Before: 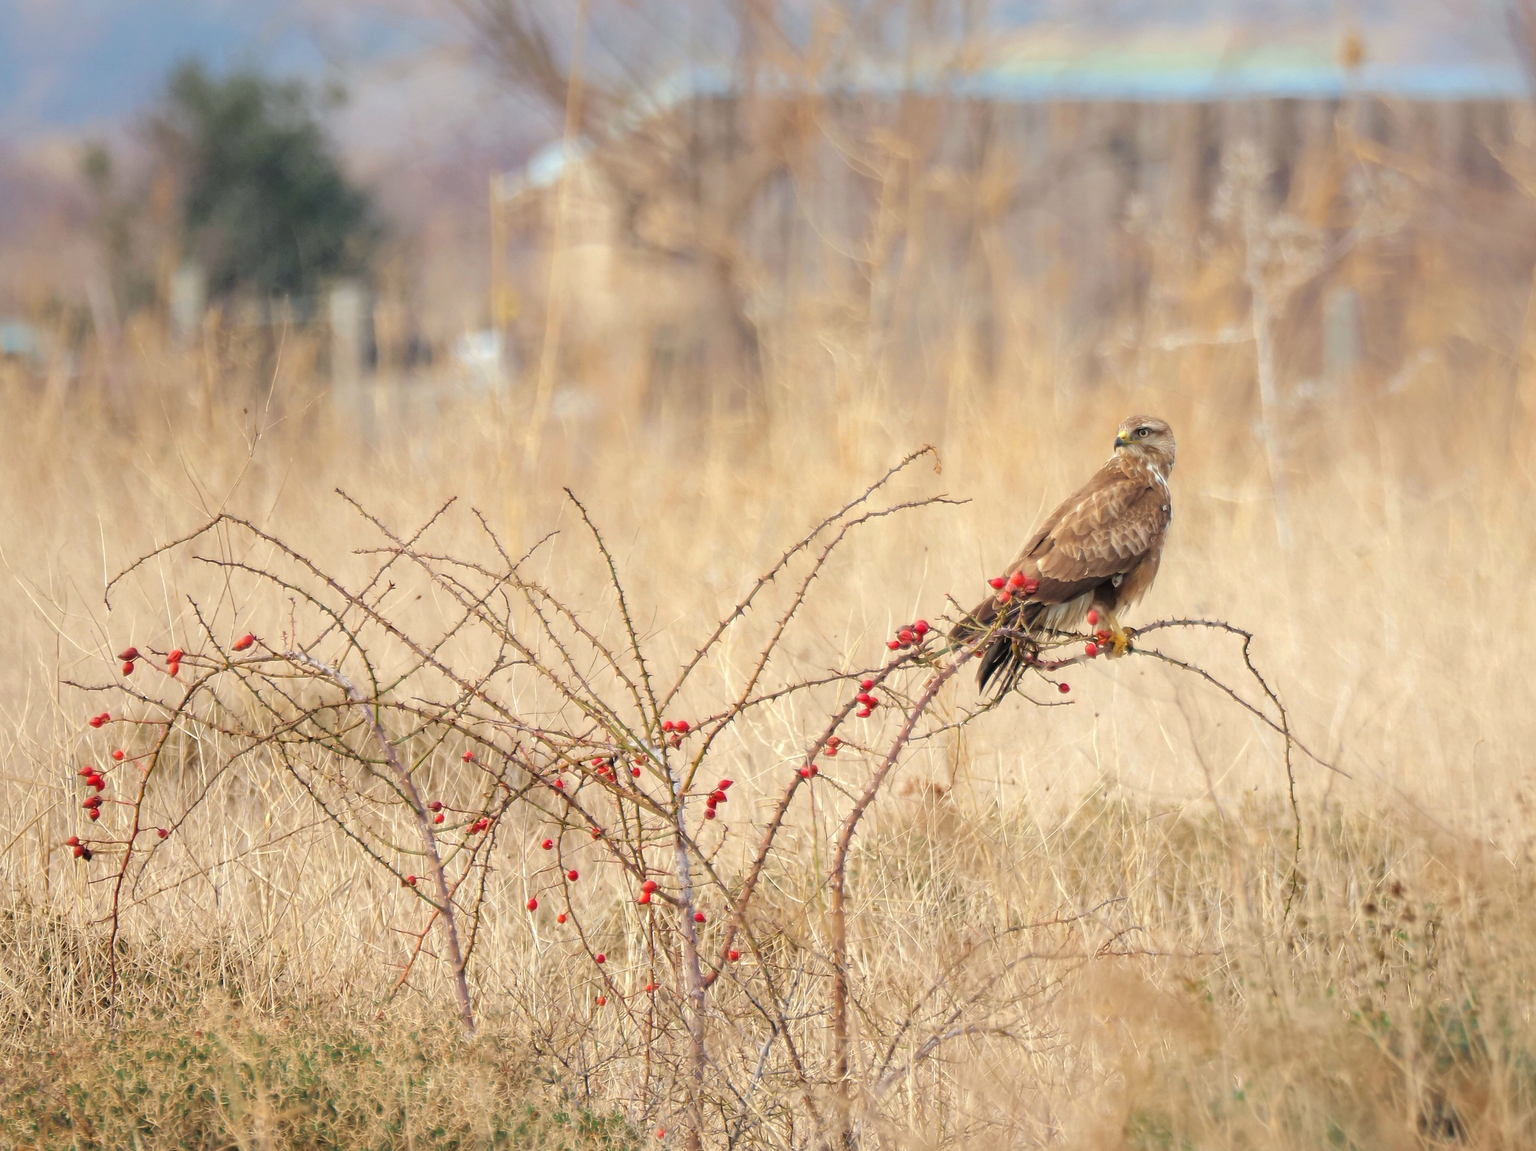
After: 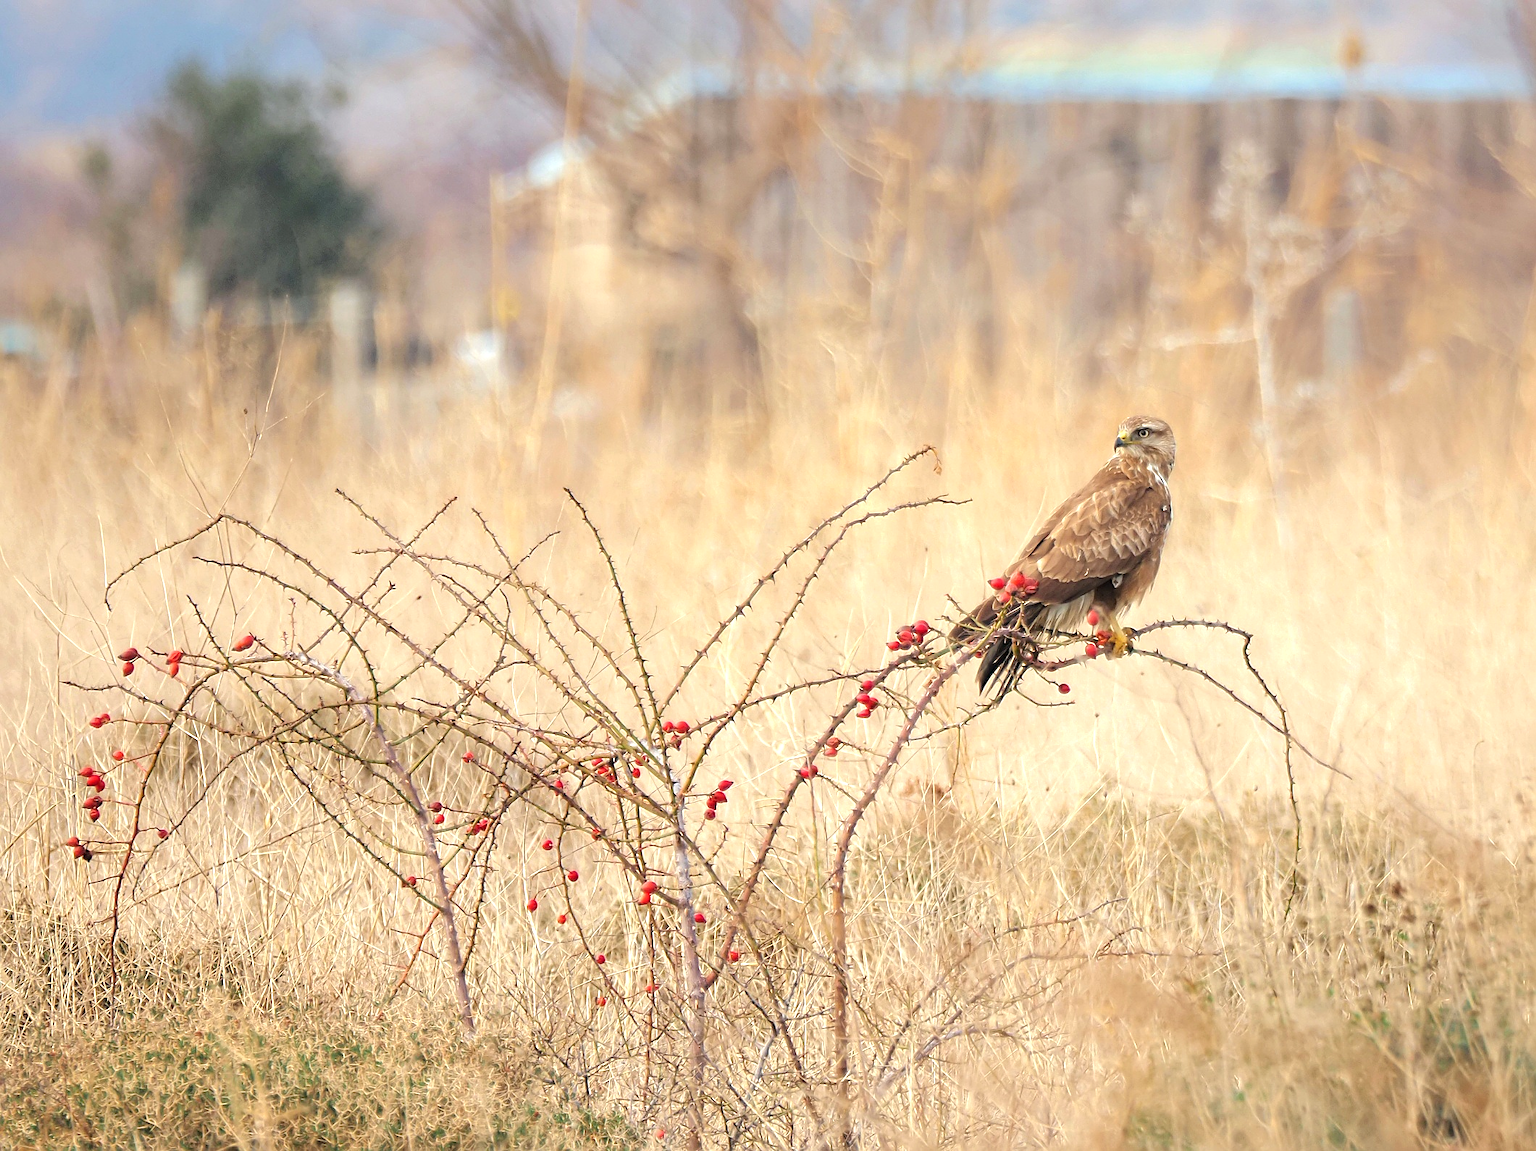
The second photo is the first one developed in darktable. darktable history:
exposure: exposure 0.378 EV, compensate highlight preservation false
sharpen: on, module defaults
